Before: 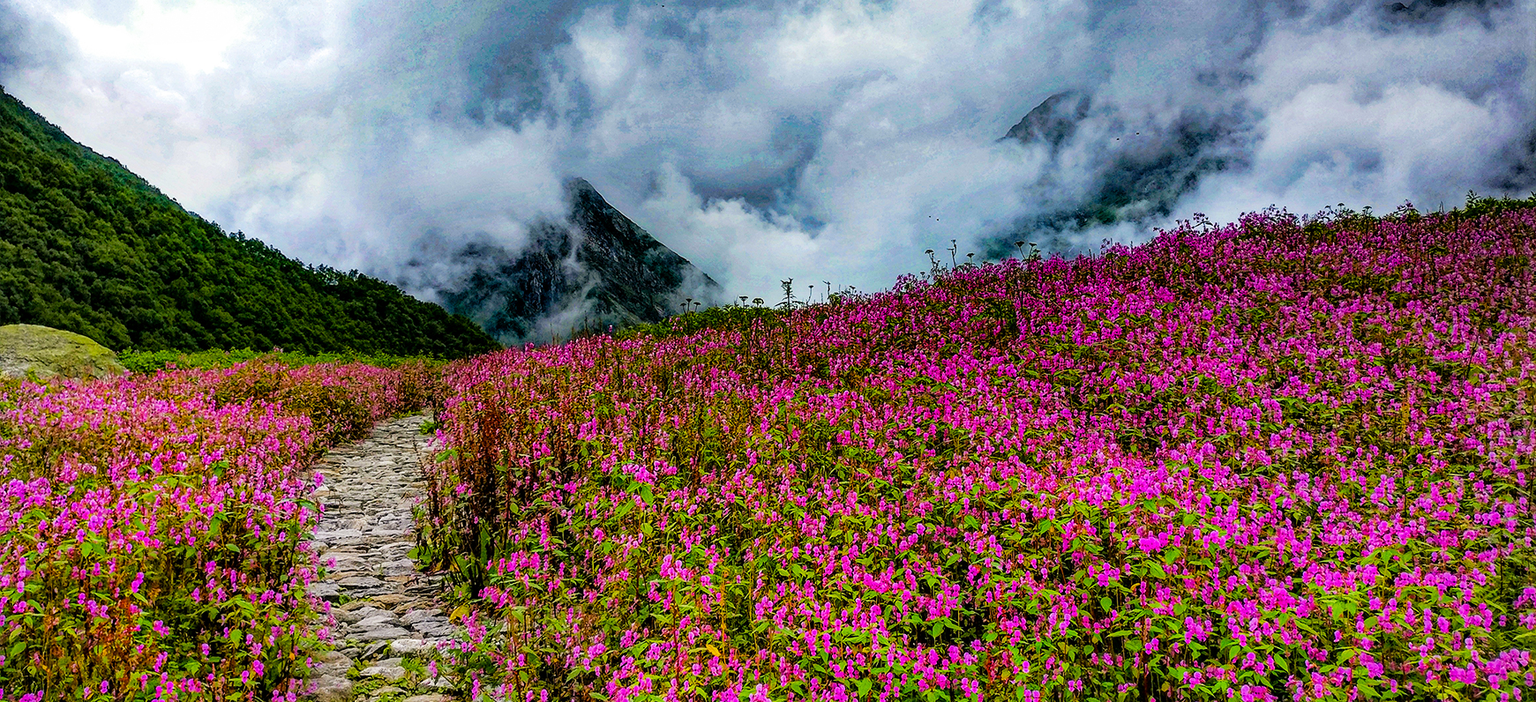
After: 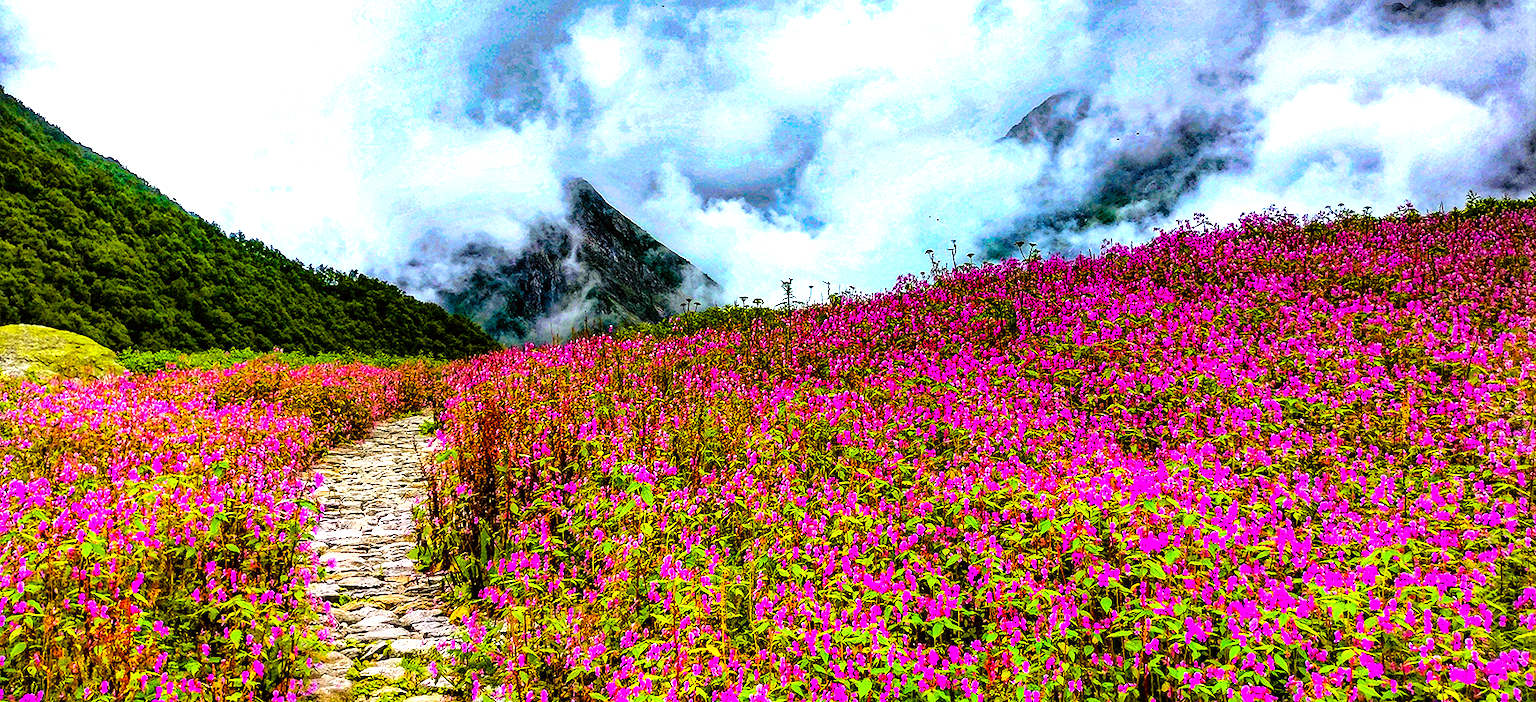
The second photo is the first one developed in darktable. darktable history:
exposure: black level correction 0, exposure 1.2 EV, compensate exposure bias true, compensate highlight preservation false
rgb levels: mode RGB, independent channels, levels [[0, 0.5, 1], [0, 0.521, 1], [0, 0.536, 1]]
color balance rgb: linear chroma grading › global chroma 8.33%, perceptual saturation grading › global saturation 18.52%, global vibrance 7.87%
